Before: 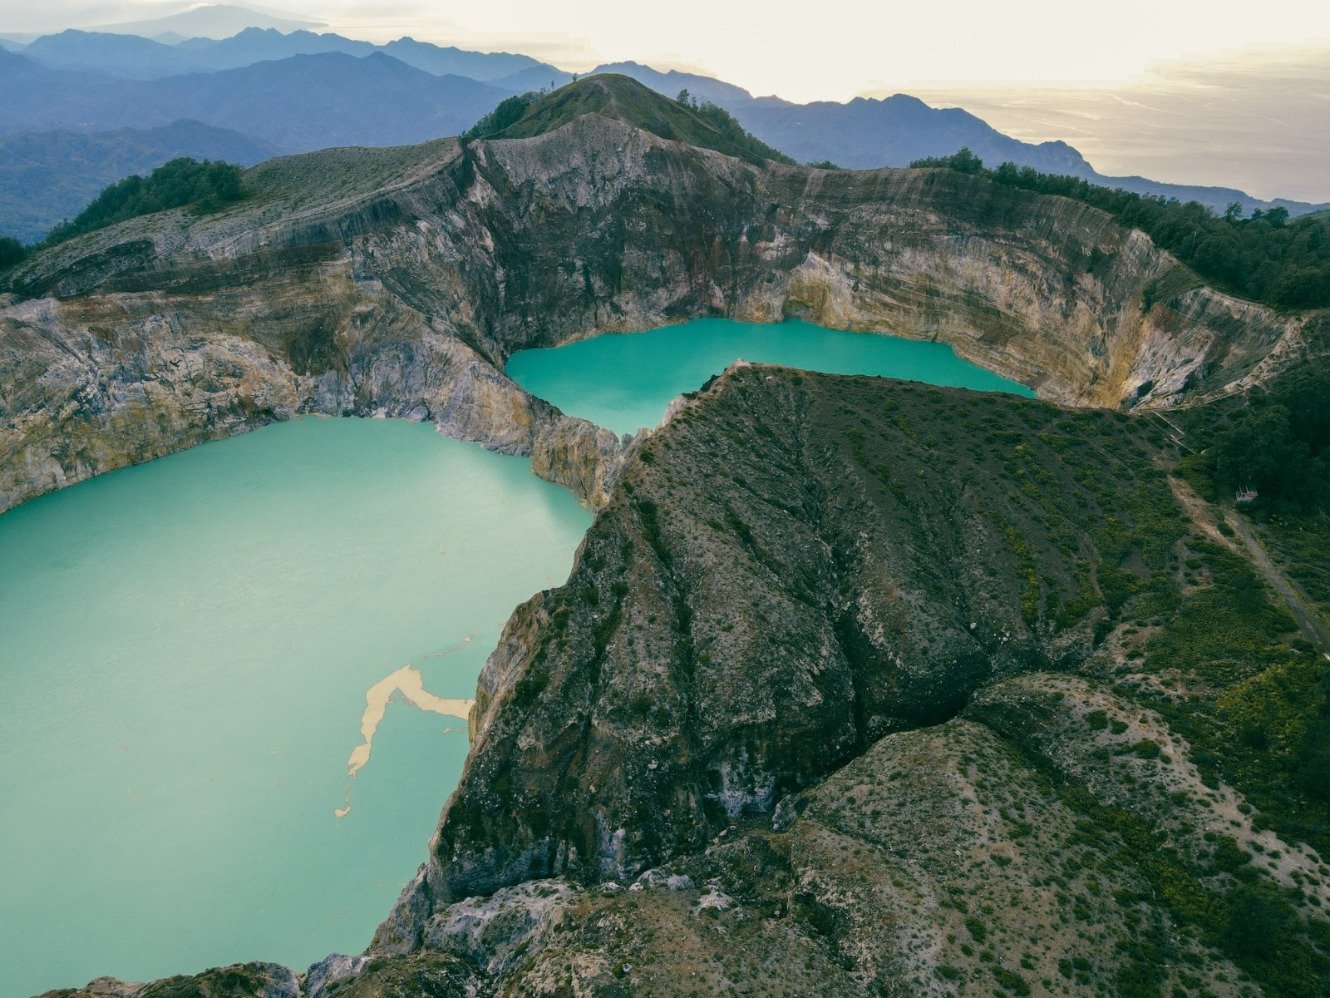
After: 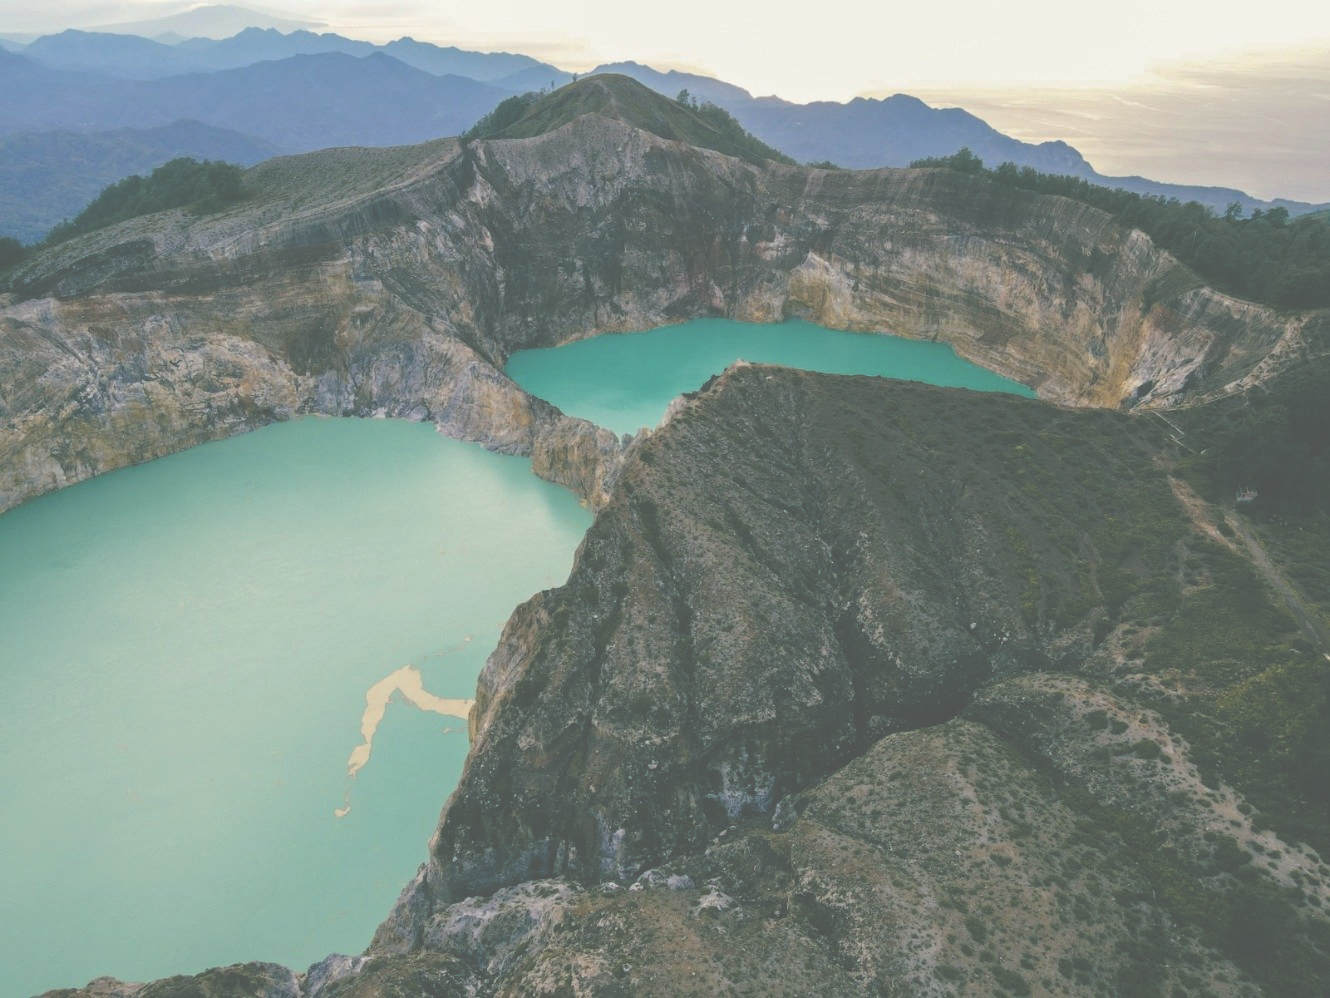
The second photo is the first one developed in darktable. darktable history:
shadows and highlights: radius 334.93, shadows 63.48, highlights 6.06, compress 87.7%, highlights color adjustment 39.73%, soften with gaussian
exposure: black level correction -0.087, compensate highlight preservation false
